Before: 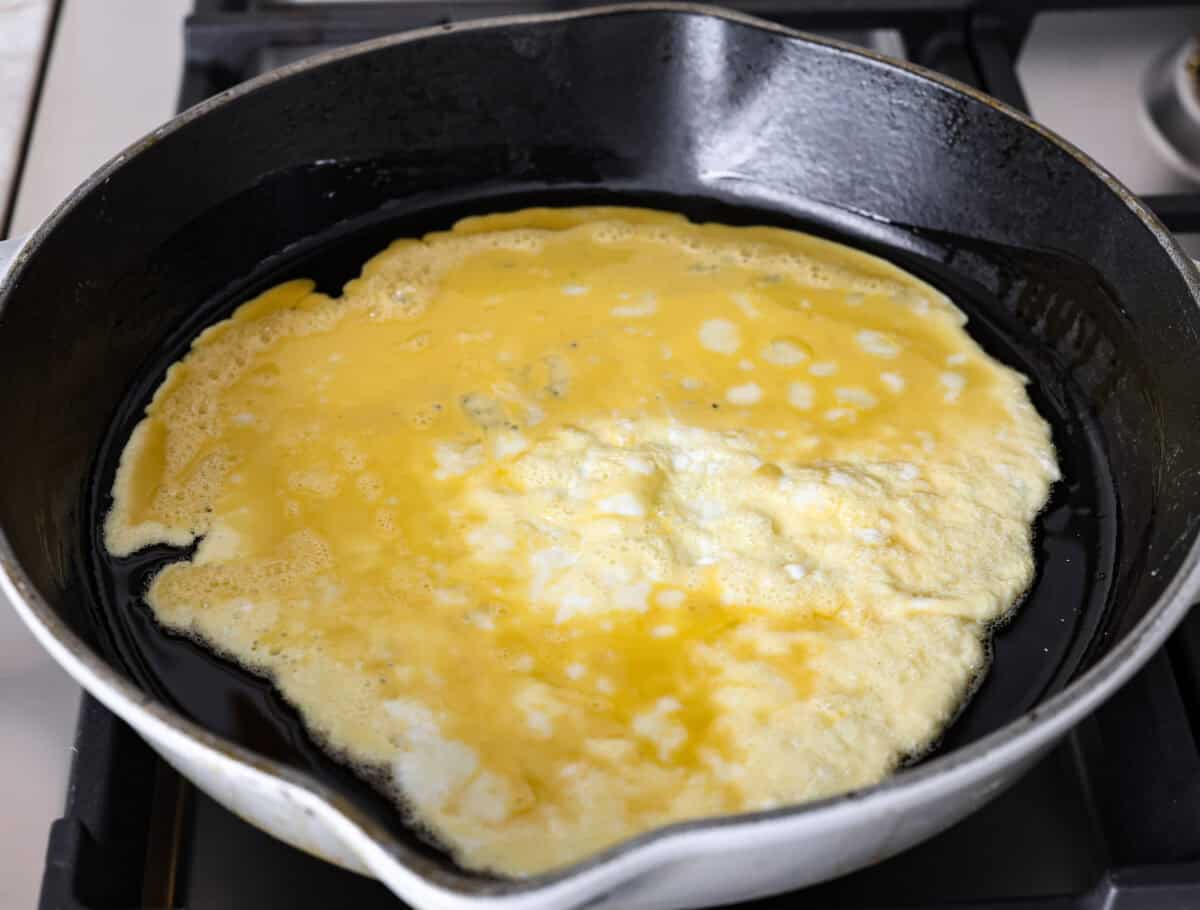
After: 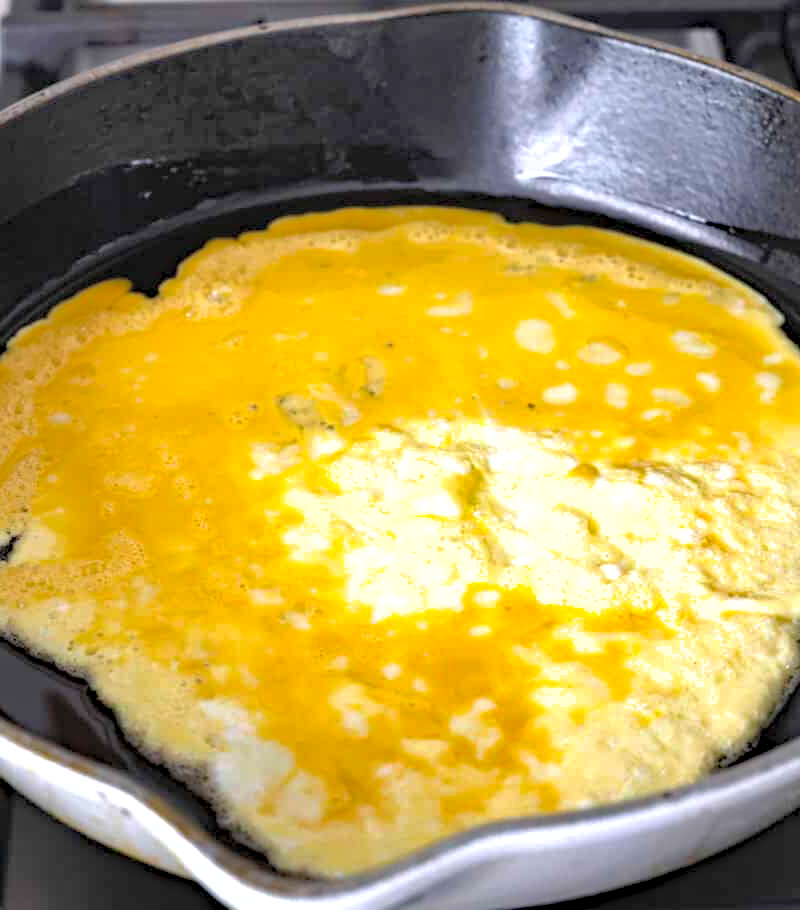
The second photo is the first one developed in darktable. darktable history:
crop: left 15.389%, right 17.868%
haze removal: compatibility mode true, adaptive false
exposure: black level correction 0, exposure 0.499 EV, compensate highlight preservation false
contrast brightness saturation: brightness 0.134
shadows and highlights: on, module defaults
